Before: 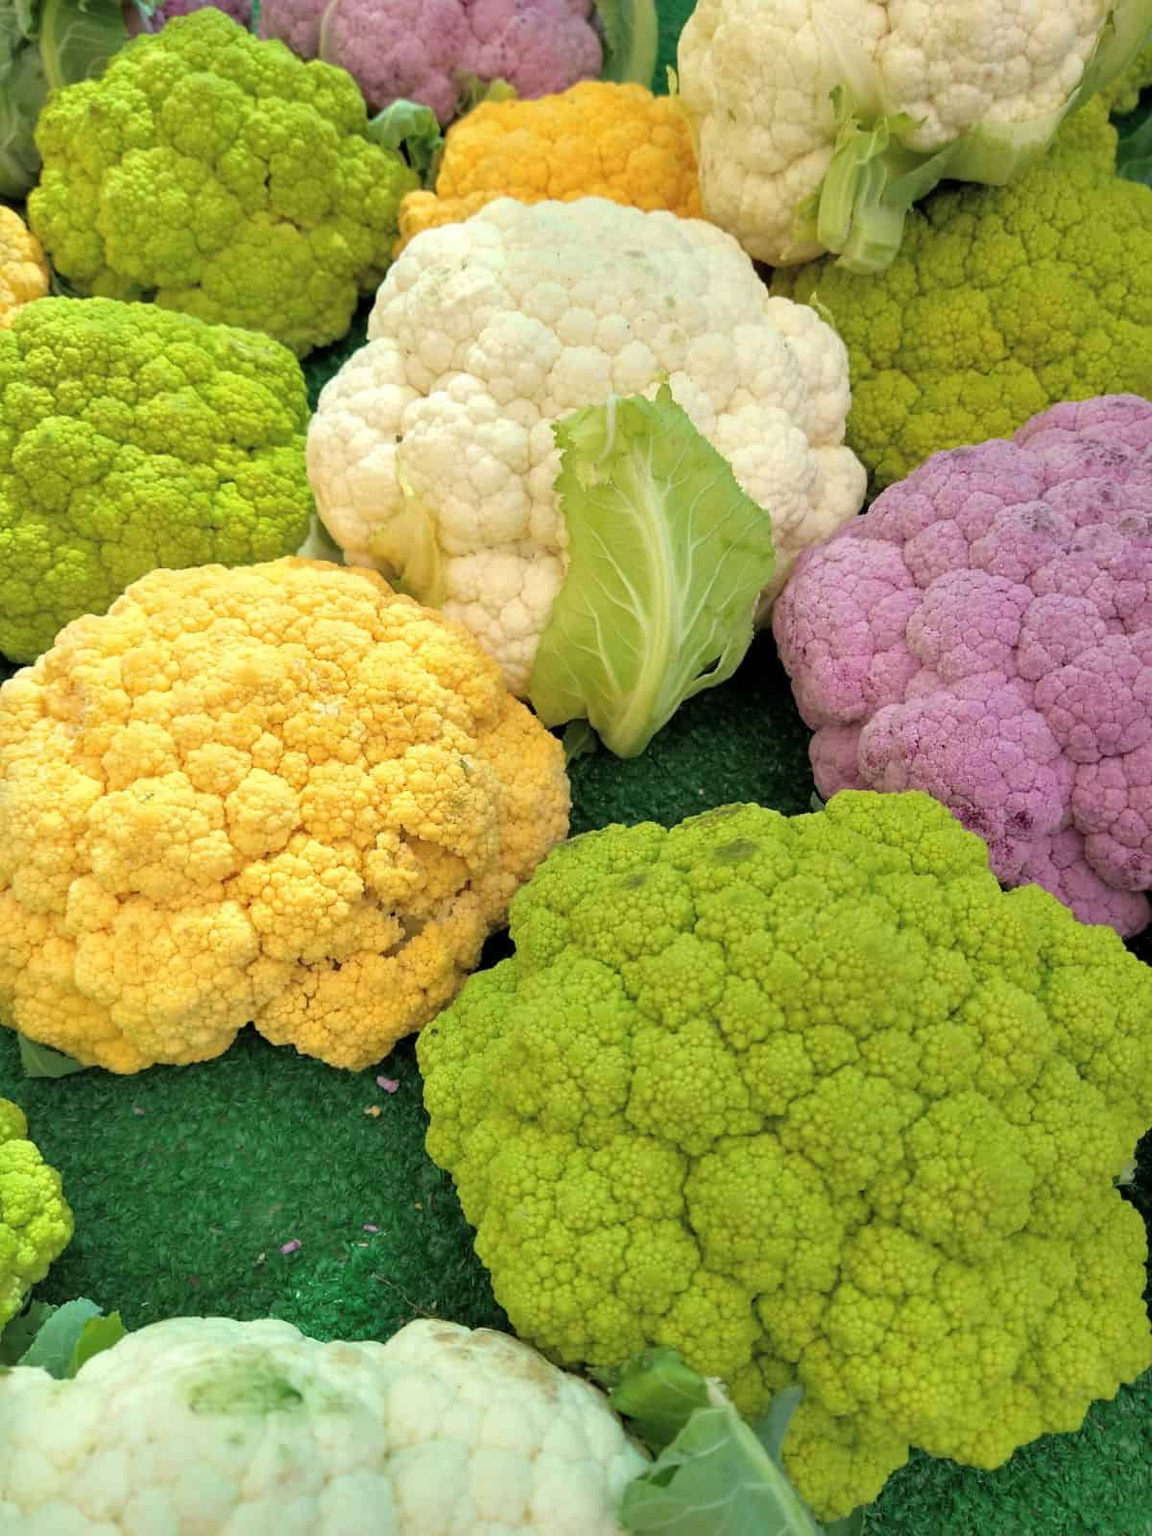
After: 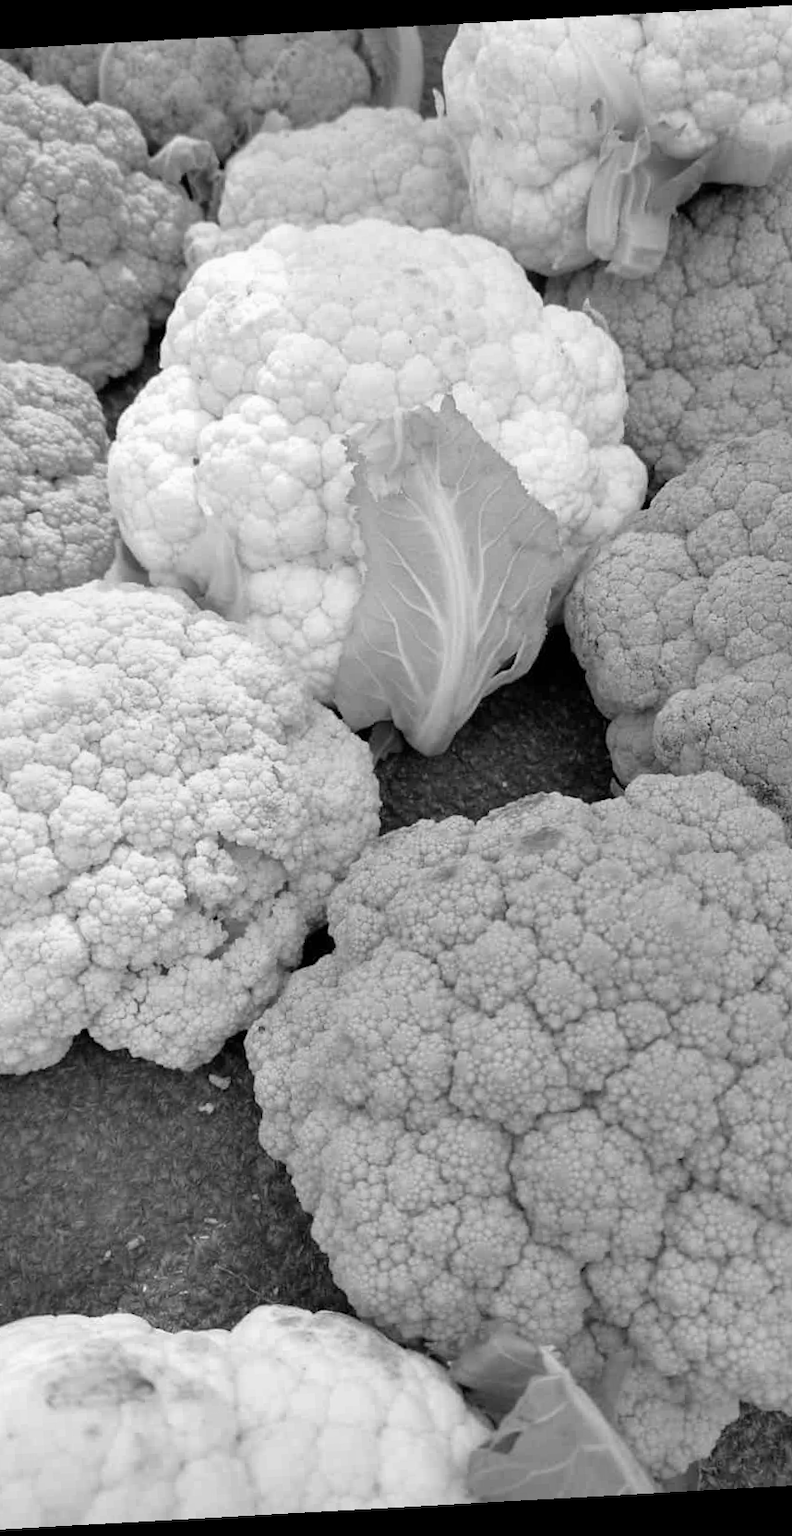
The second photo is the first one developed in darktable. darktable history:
crop and rotate: left 17.732%, right 15.423%
monochrome: on, module defaults
rotate and perspective: rotation -3.18°, automatic cropping off
